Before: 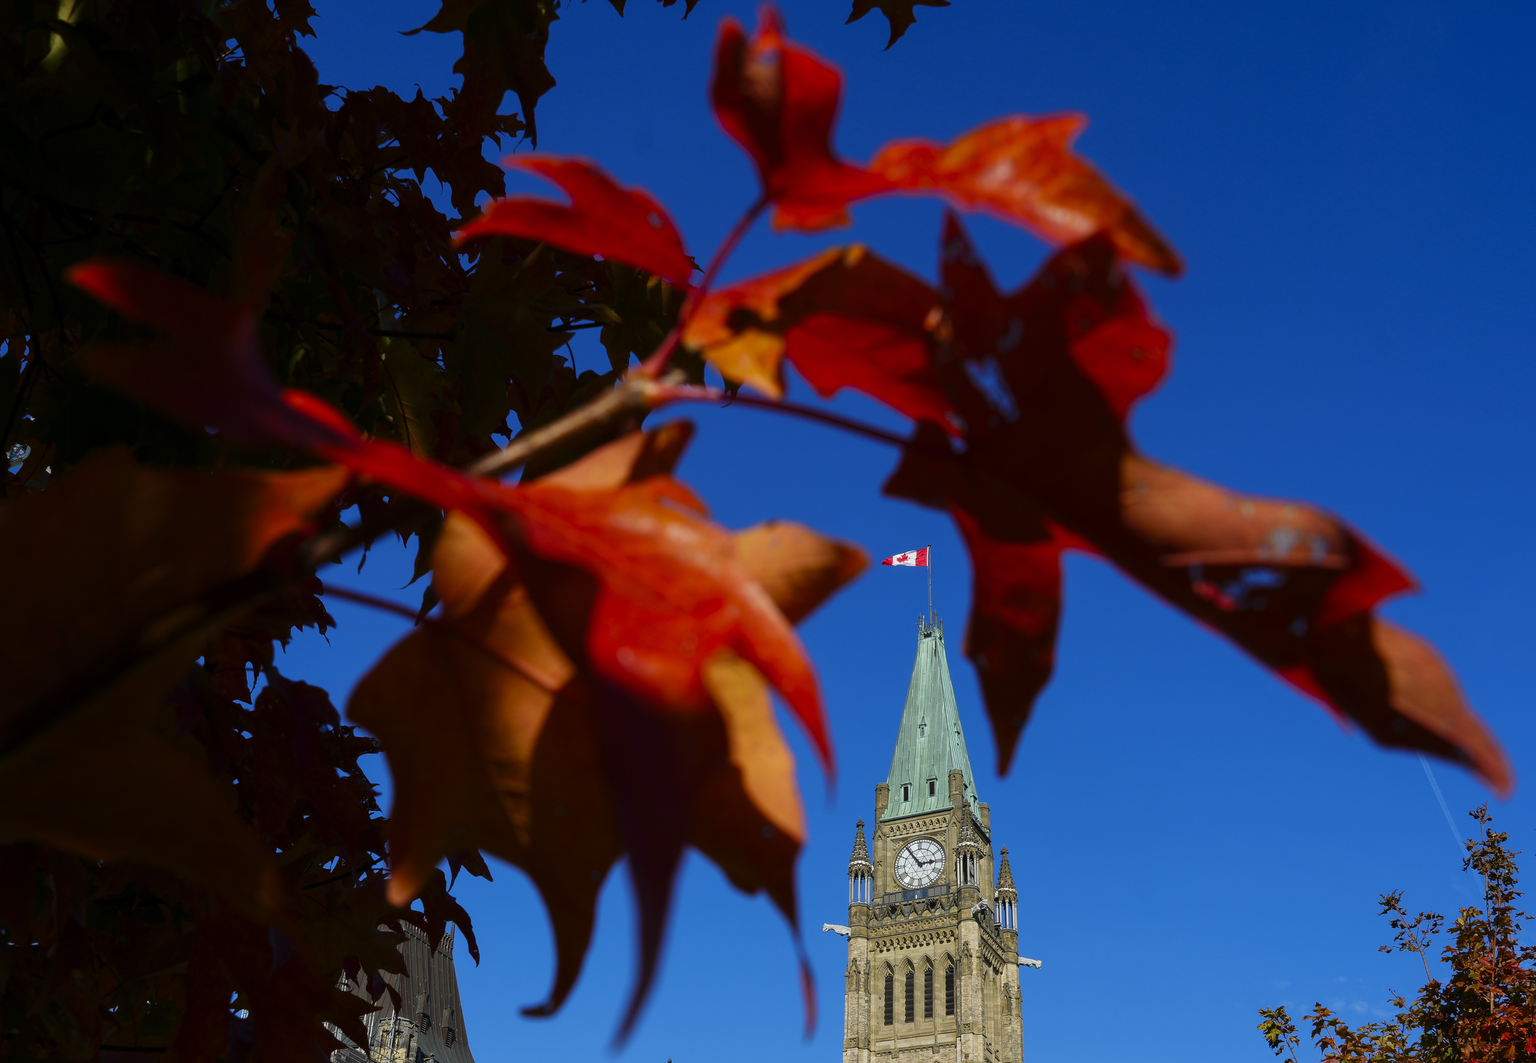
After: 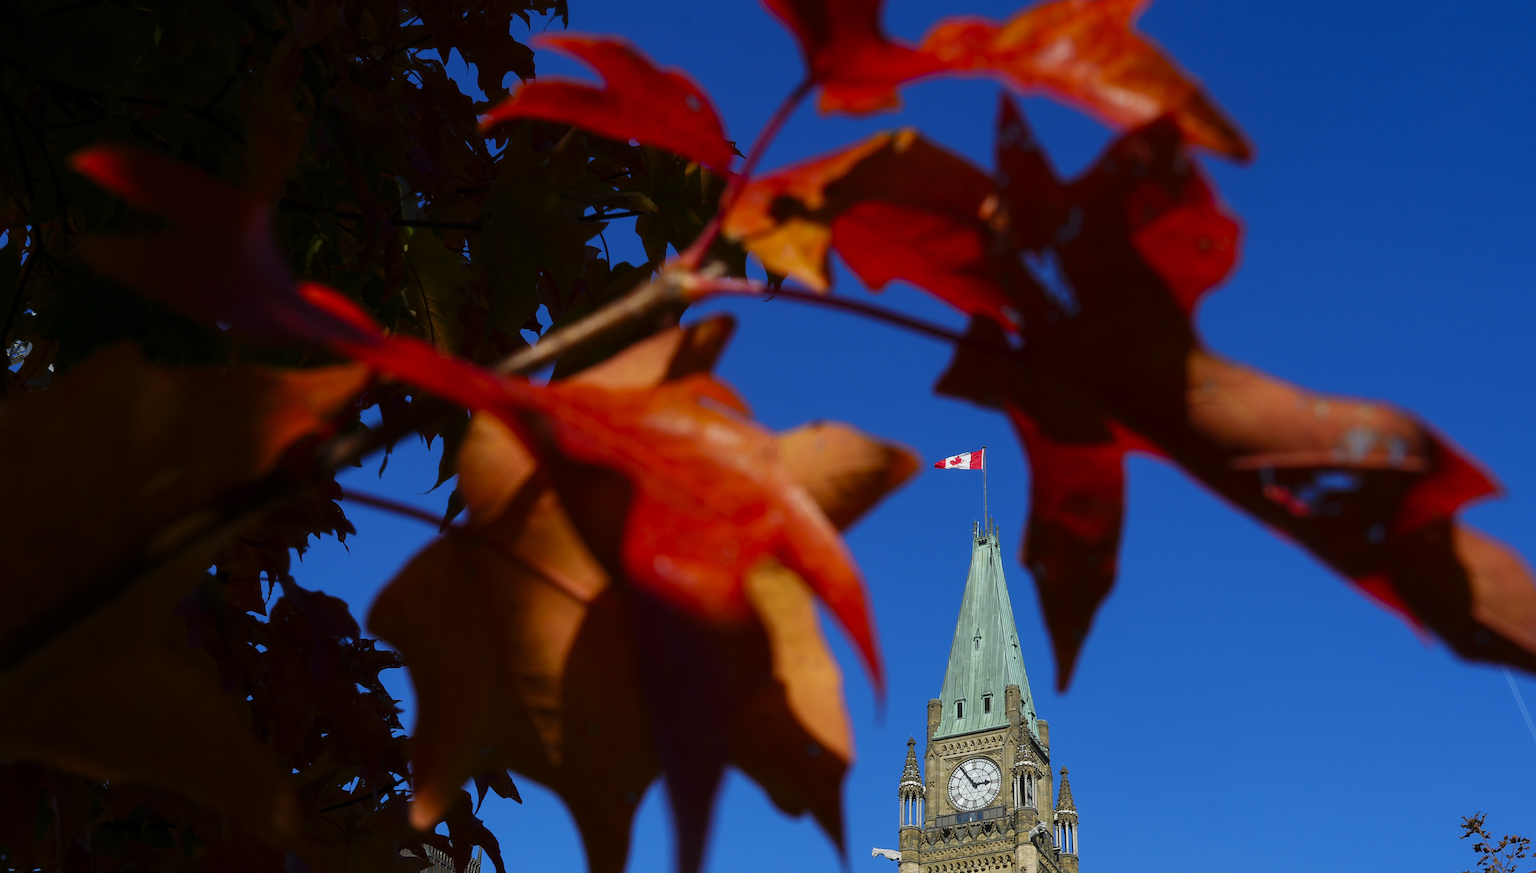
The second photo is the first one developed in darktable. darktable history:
crop and rotate: angle 0.034°, top 11.59%, right 5.537%, bottom 10.692%
exposure: compensate exposure bias true, compensate highlight preservation false
